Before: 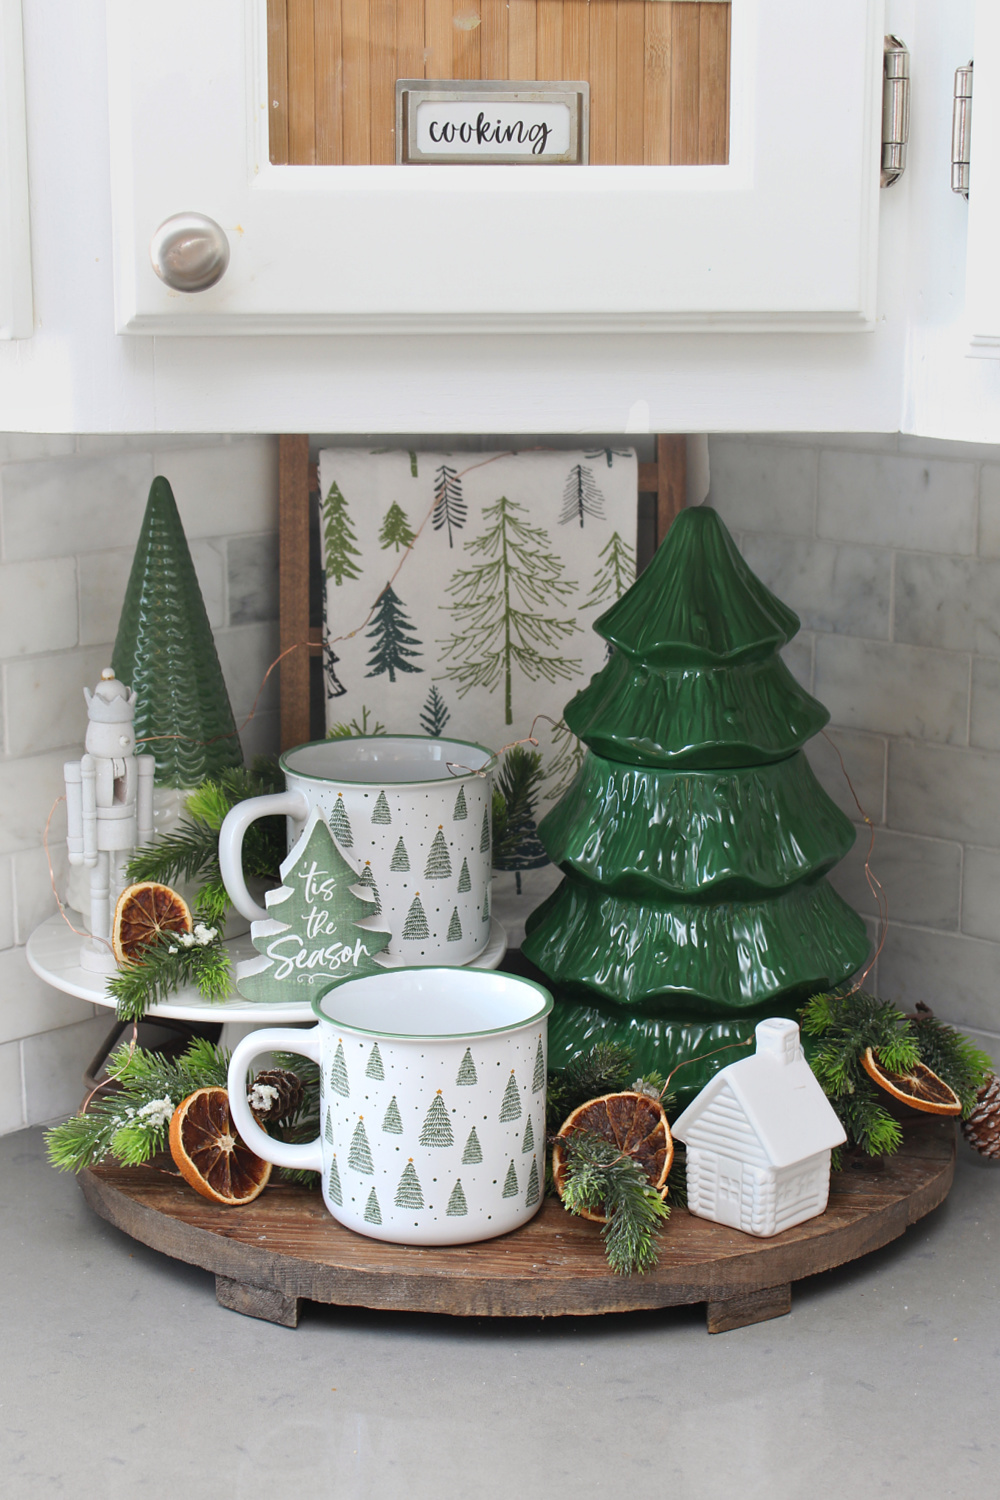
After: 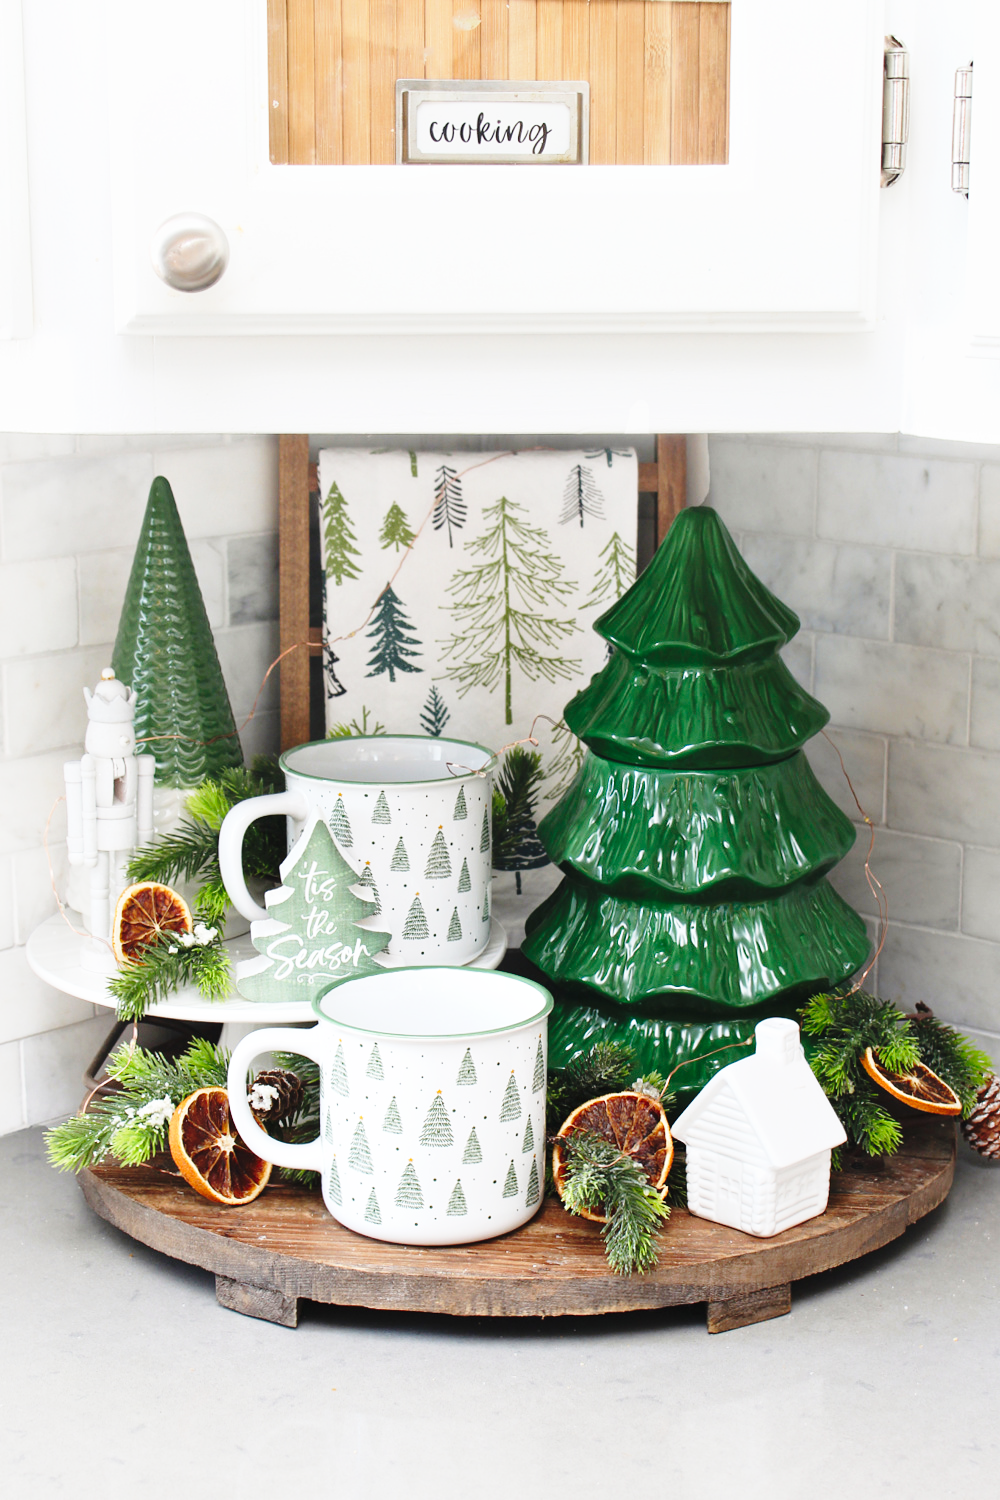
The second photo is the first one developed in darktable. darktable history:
base curve: curves: ch0 [(0, 0) (0.028, 0.03) (0.105, 0.232) (0.387, 0.748) (0.754, 0.968) (1, 1)], preserve colors none
